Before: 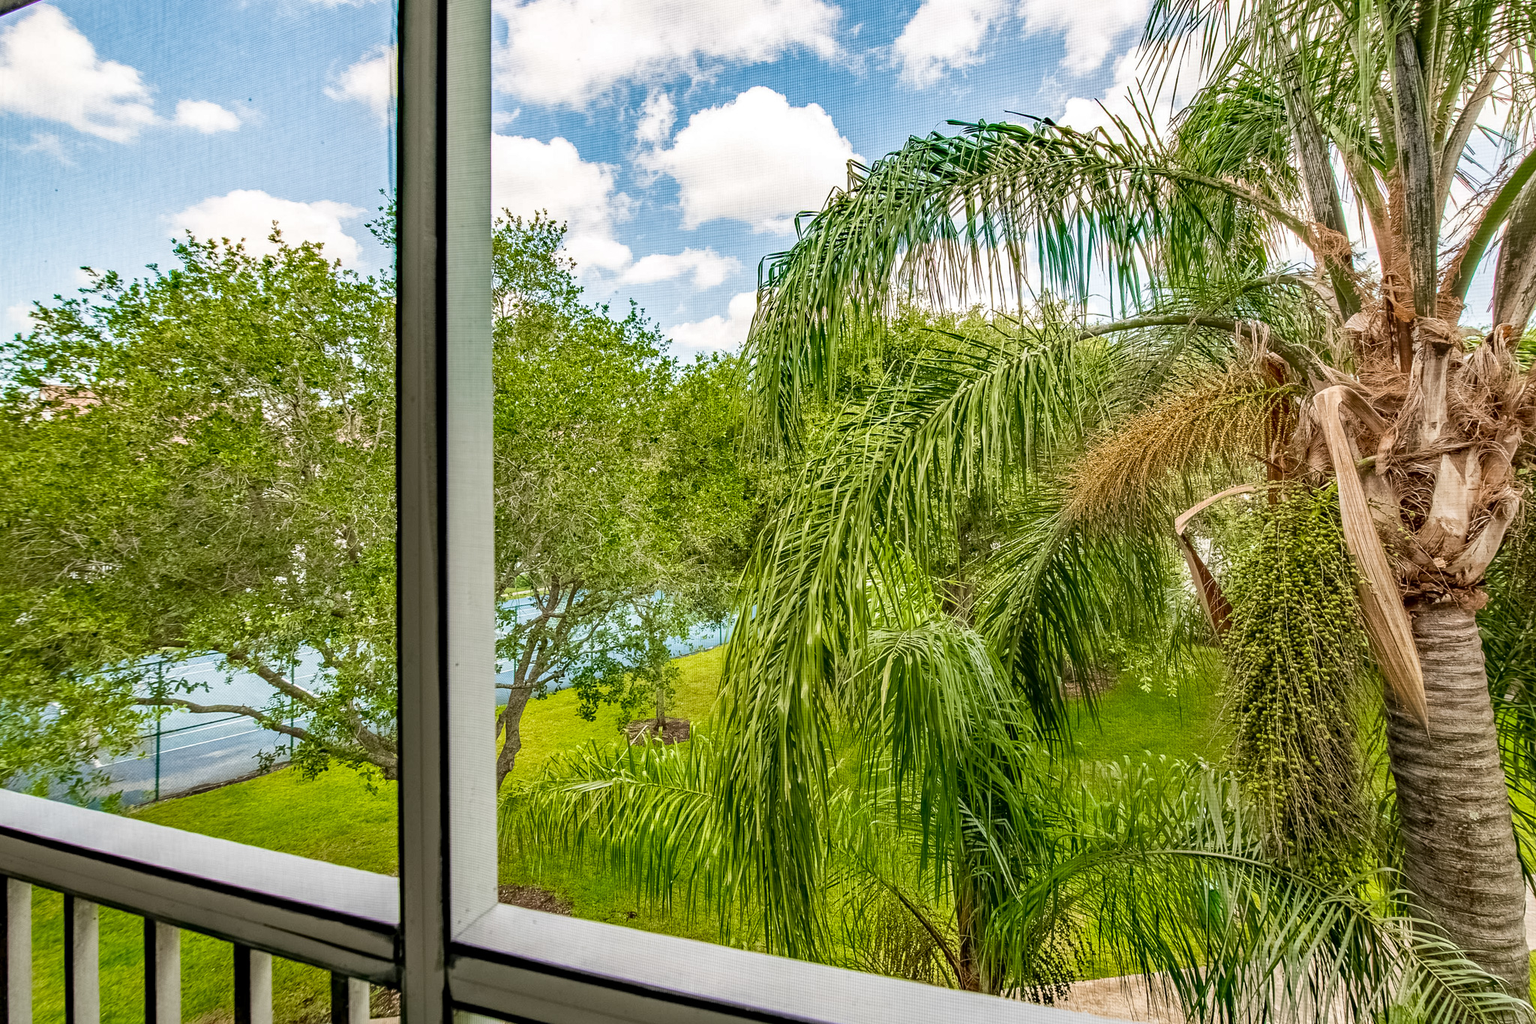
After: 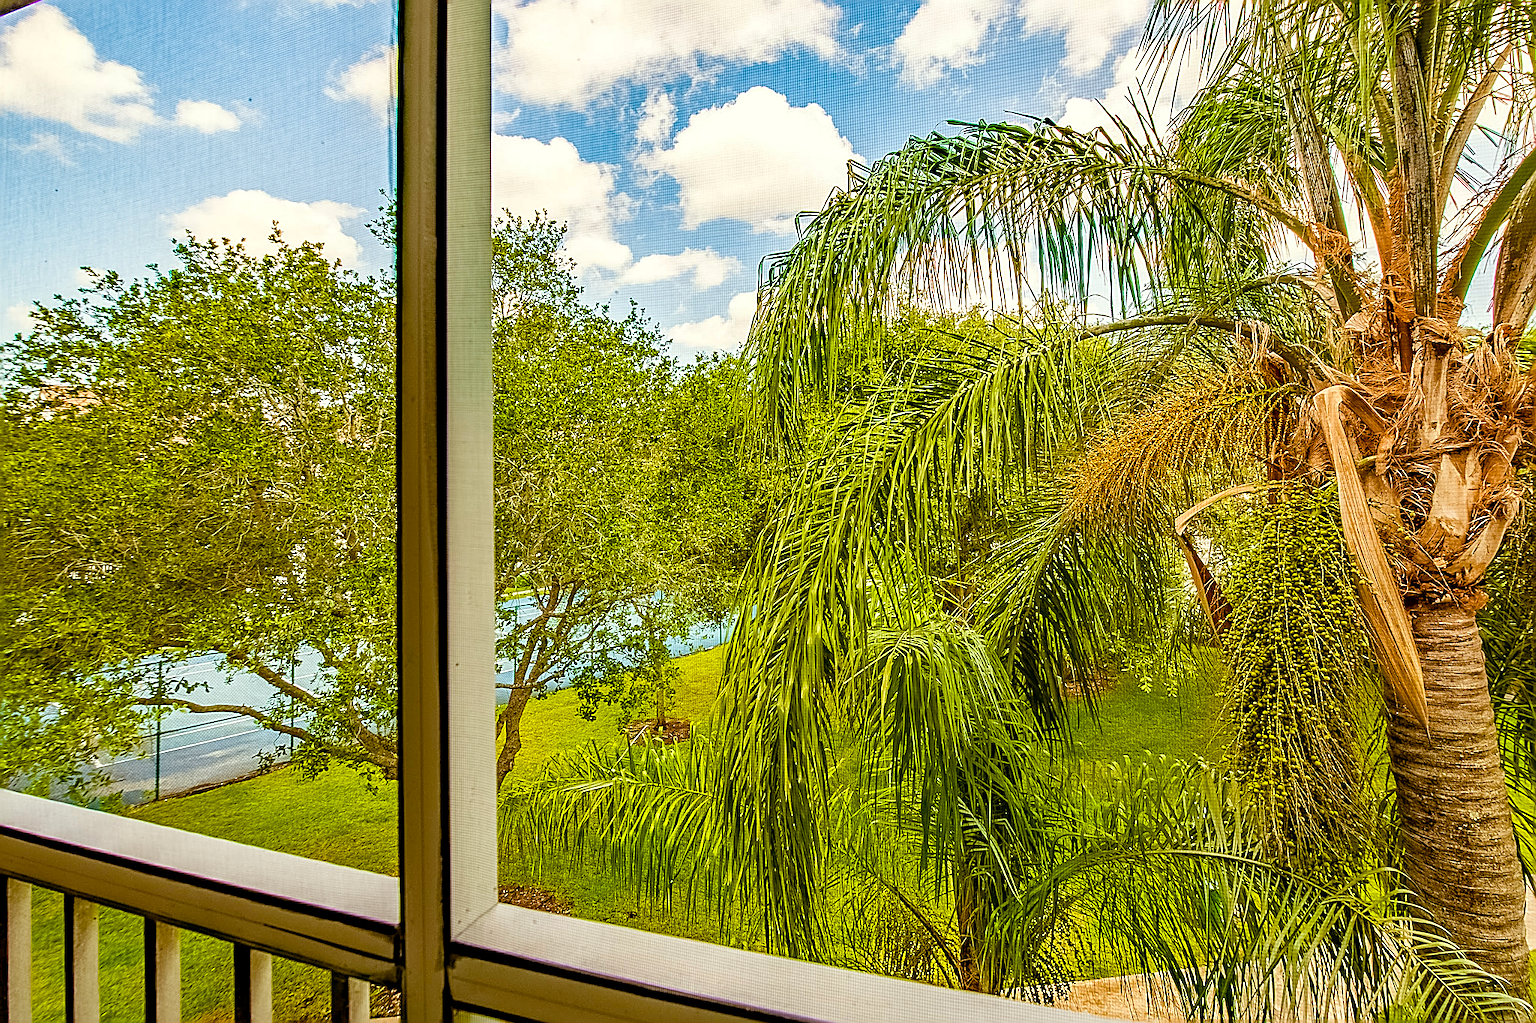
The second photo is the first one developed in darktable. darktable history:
shadows and highlights: radius 333.53, shadows 63.15, highlights 4.71, compress 87.38%, soften with gaussian
color balance rgb: power › luminance 9.923%, power › chroma 2.811%, power › hue 58.6°, perceptual saturation grading › global saturation 20%, perceptual saturation grading › highlights 3.495%, perceptual saturation grading › shadows 49.795%, global vibrance 20%
base curve: curves: ch0 [(0, 0) (0.303, 0.277) (1, 1)], preserve colors none
sharpen: radius 1.648, amount 1.303
